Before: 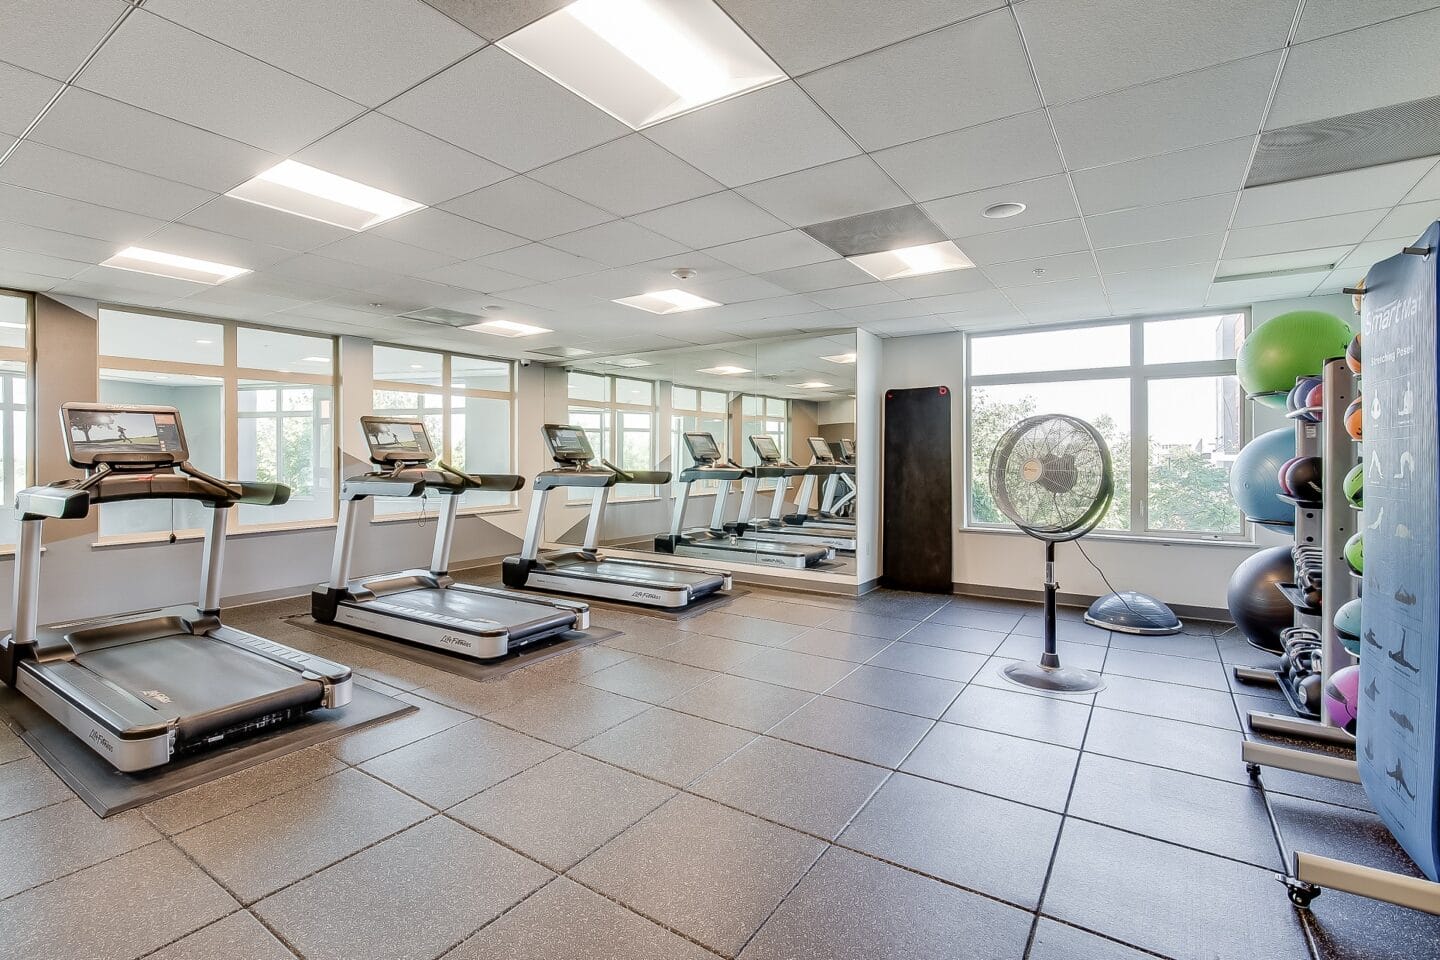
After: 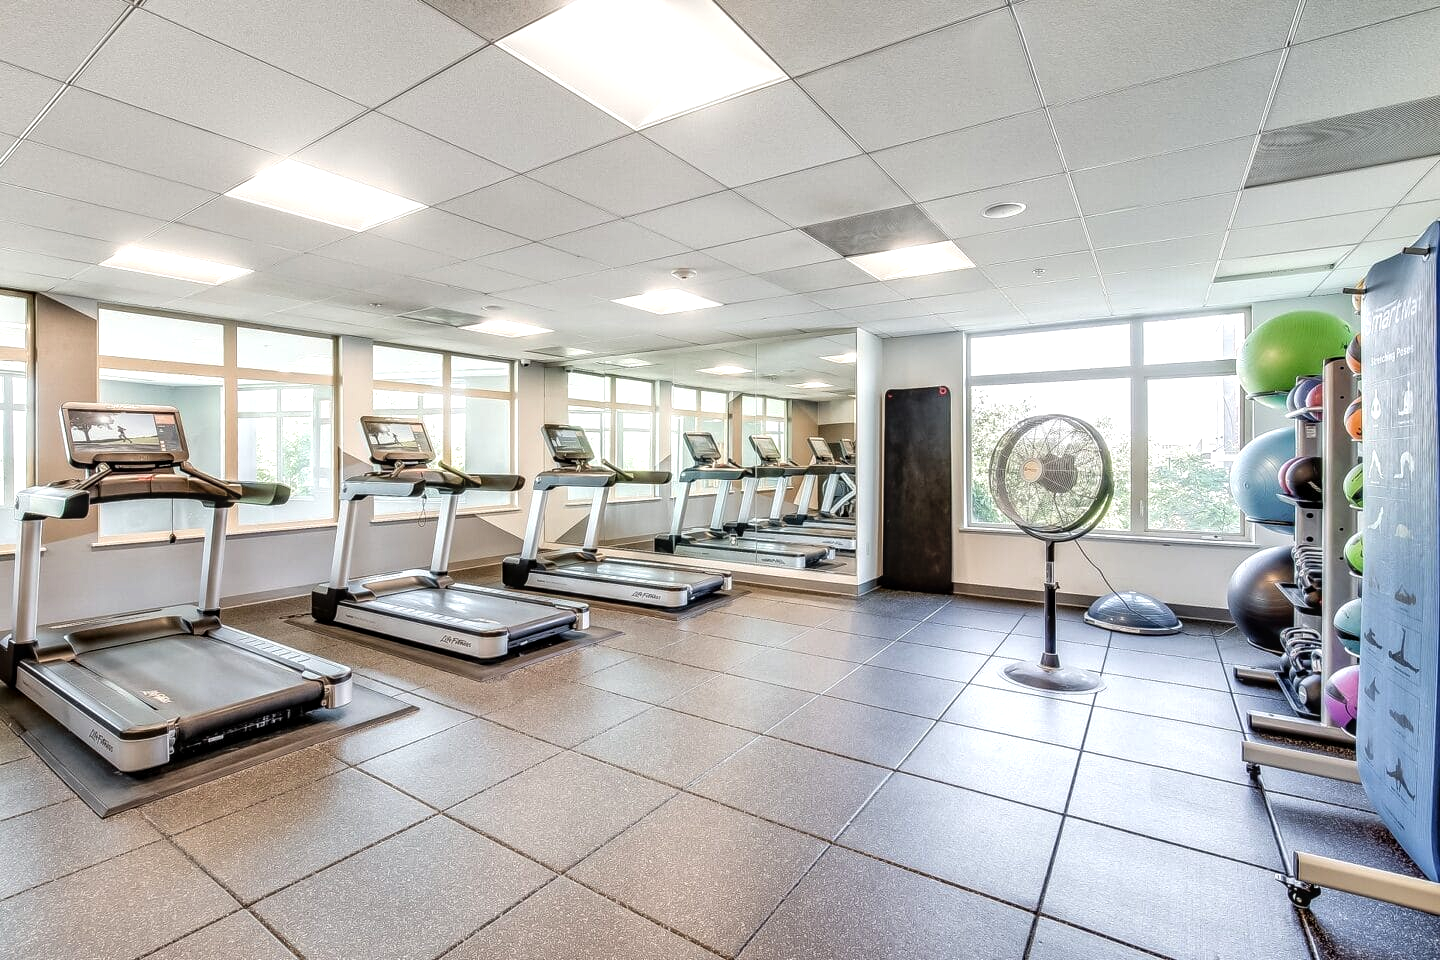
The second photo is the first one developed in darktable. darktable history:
tone equalizer: -8 EV -0.443 EV, -7 EV -0.397 EV, -6 EV -0.314 EV, -5 EV -0.214 EV, -3 EV 0.245 EV, -2 EV 0.357 EV, -1 EV 0.387 EV, +0 EV 0.426 EV, luminance estimator HSV value / RGB max
local contrast: on, module defaults
